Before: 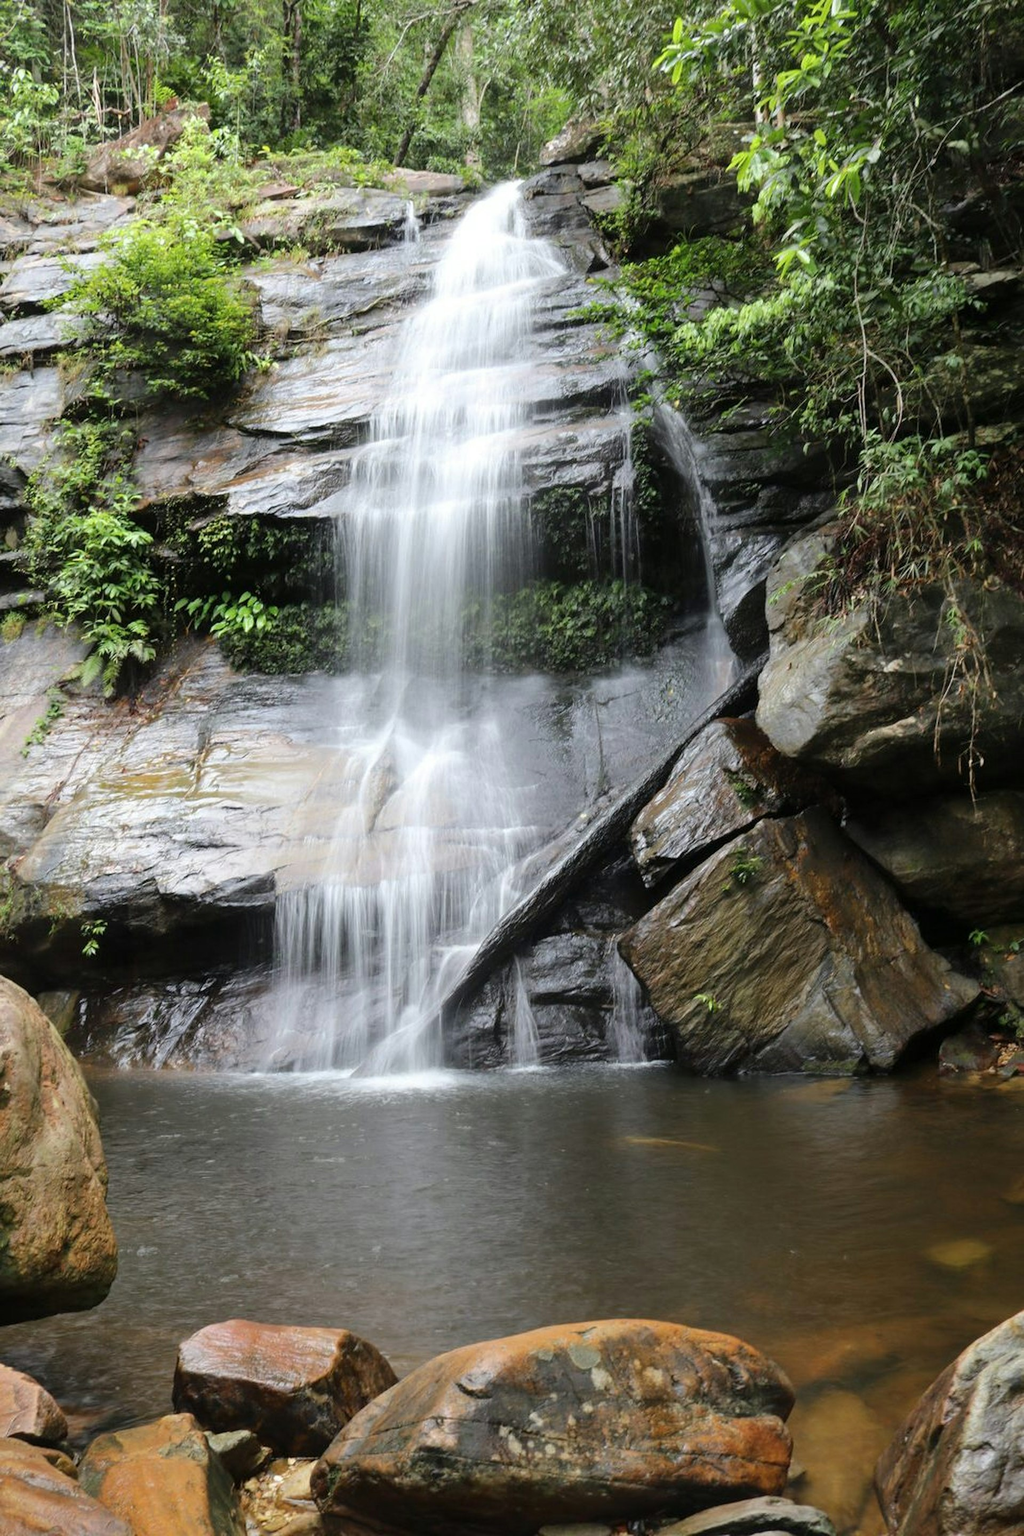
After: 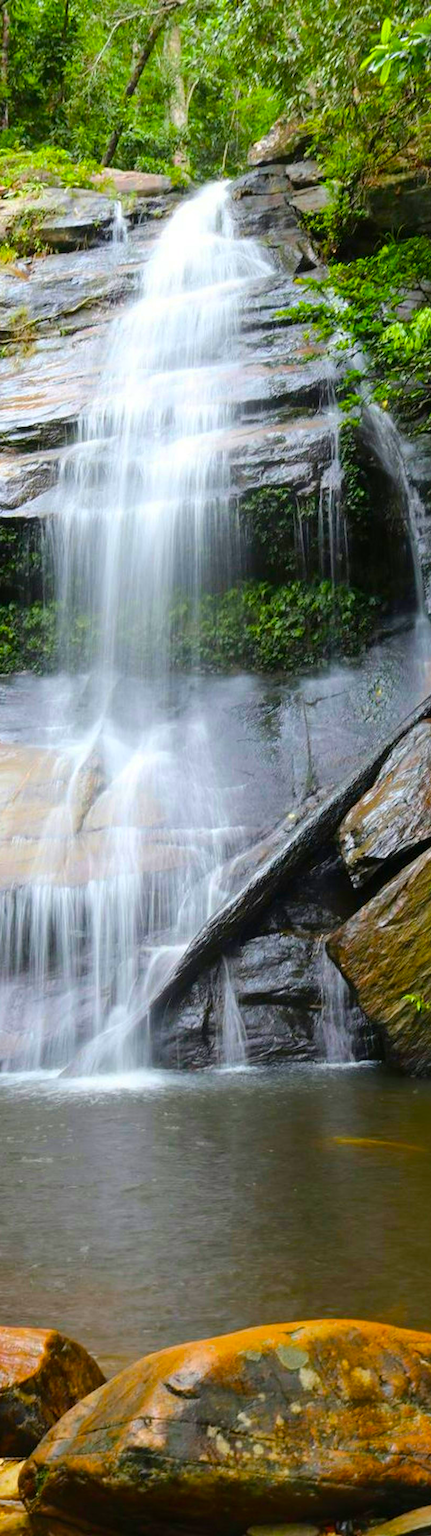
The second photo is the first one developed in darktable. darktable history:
crop: left 28.583%, right 29.231%
exposure: compensate highlight preservation false
color balance rgb: linear chroma grading › global chroma 23.15%, perceptual saturation grading › global saturation 28.7%, perceptual saturation grading › mid-tones 12.04%, perceptual saturation grading › shadows 10.19%, global vibrance 22.22%
contrast brightness saturation: contrast 0.04, saturation 0.16
